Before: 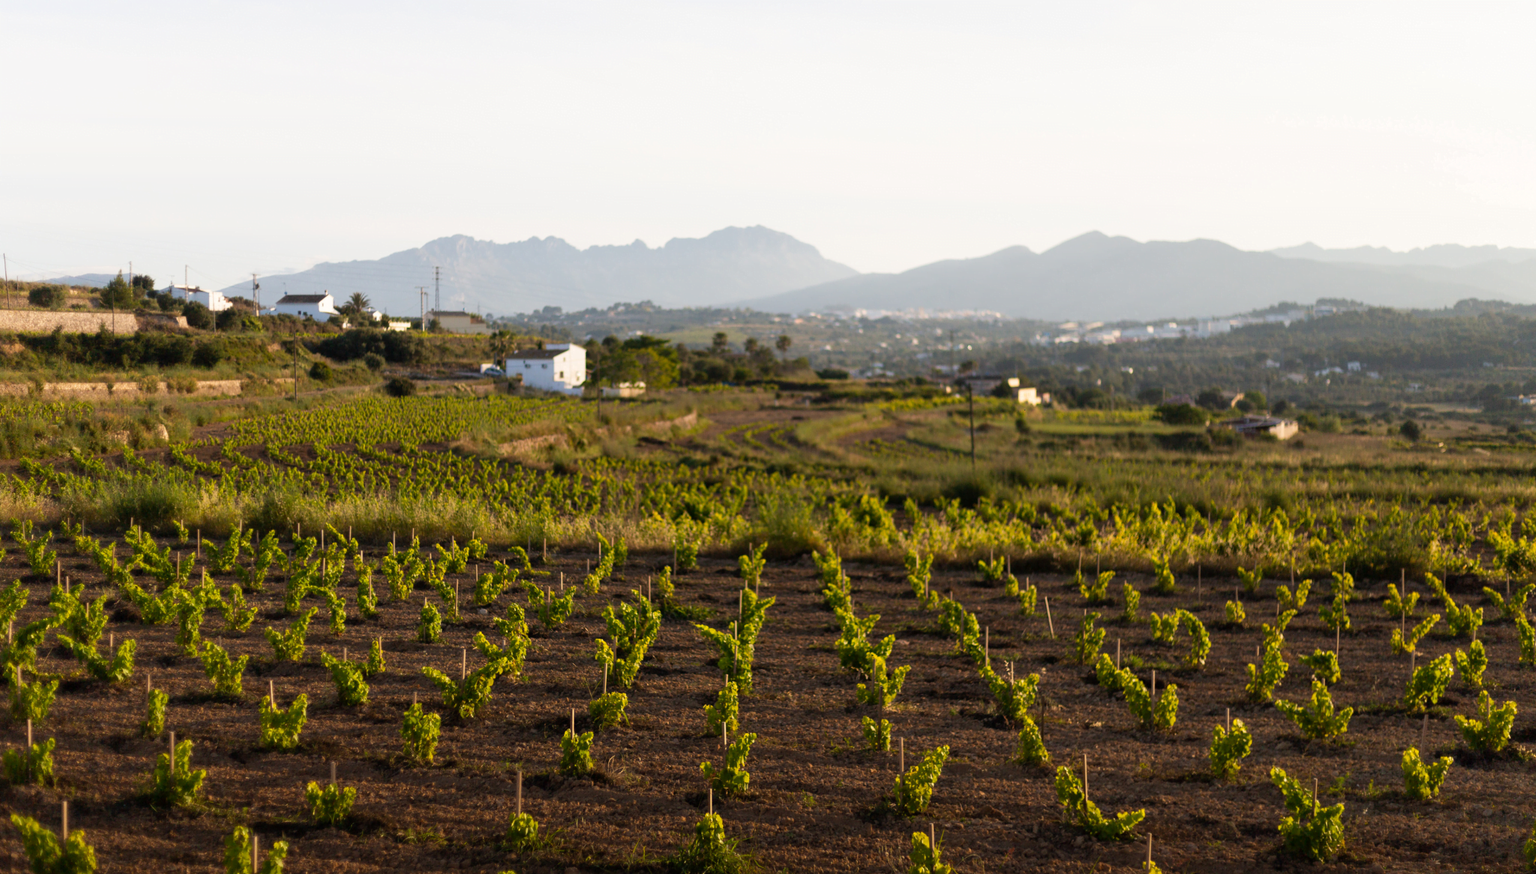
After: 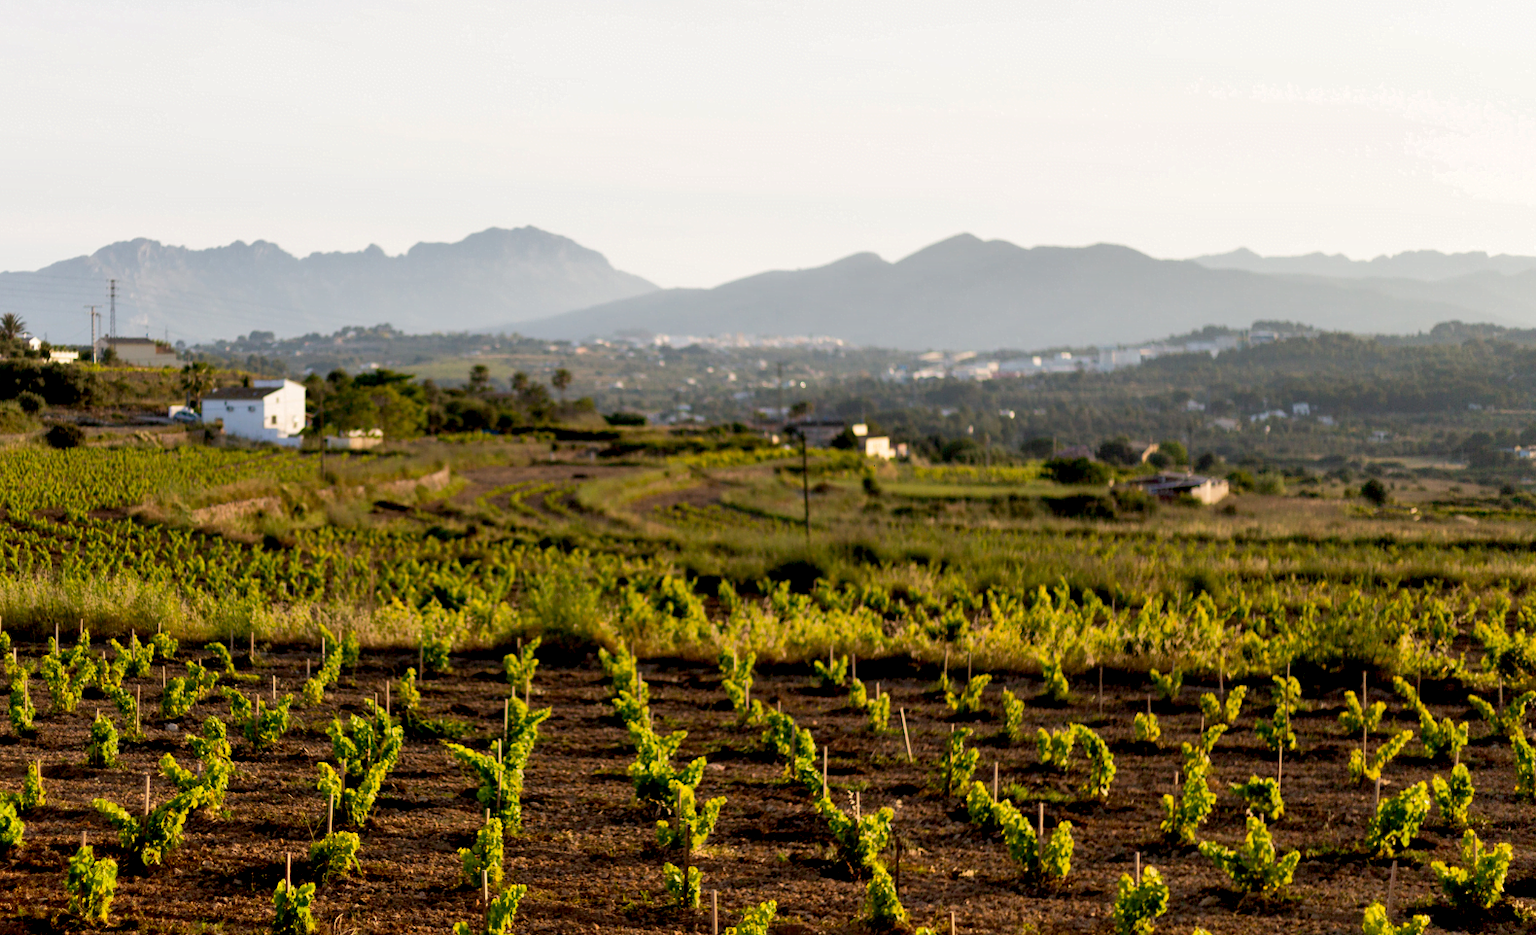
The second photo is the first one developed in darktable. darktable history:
tone equalizer: edges refinement/feathering 500, mask exposure compensation -1.57 EV, preserve details no
exposure: black level correction 0.014, compensate highlight preservation false
crop: left 22.806%, top 5.894%, bottom 11.602%
shadows and highlights: soften with gaussian
